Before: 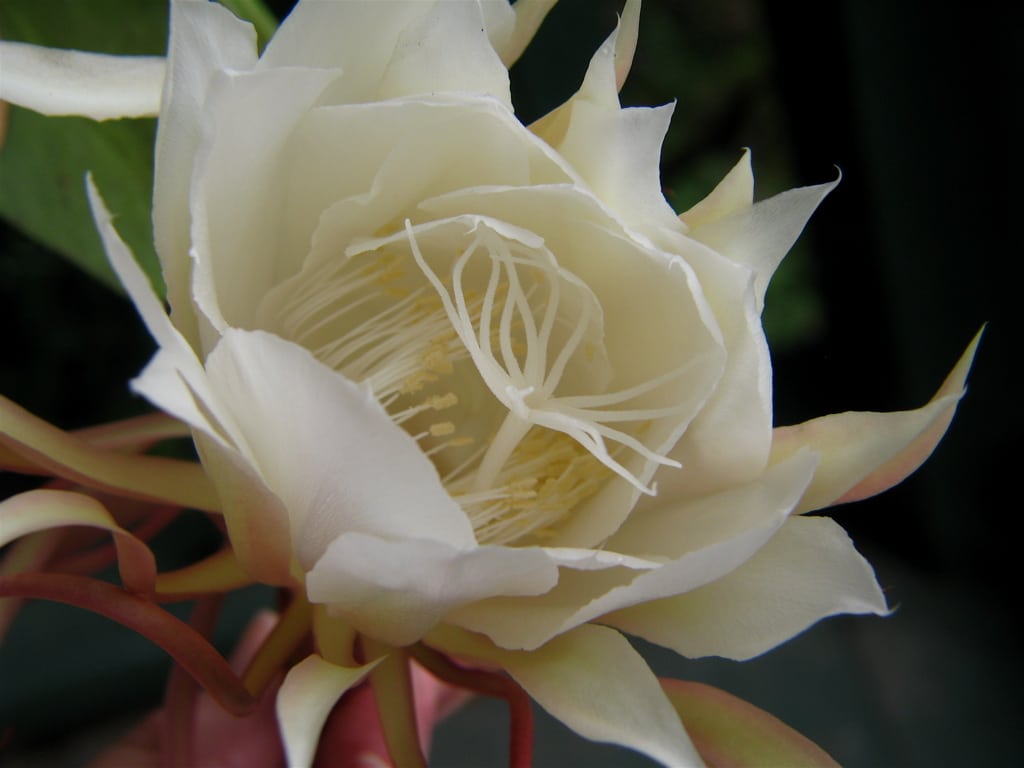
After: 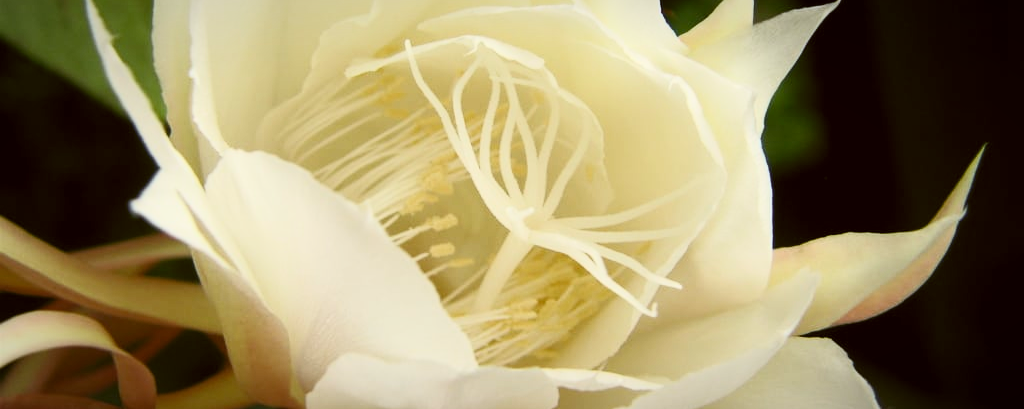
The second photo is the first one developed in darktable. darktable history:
contrast brightness saturation: contrast 0.387, brightness 0.512
color correction: highlights a* -1.52, highlights b* 10.29, shadows a* 0.472, shadows b* 19.42
crop and rotate: top 23.37%, bottom 23.253%
vignetting: fall-off radius 59.64%, brightness -0.306, saturation -0.061, automatic ratio true
